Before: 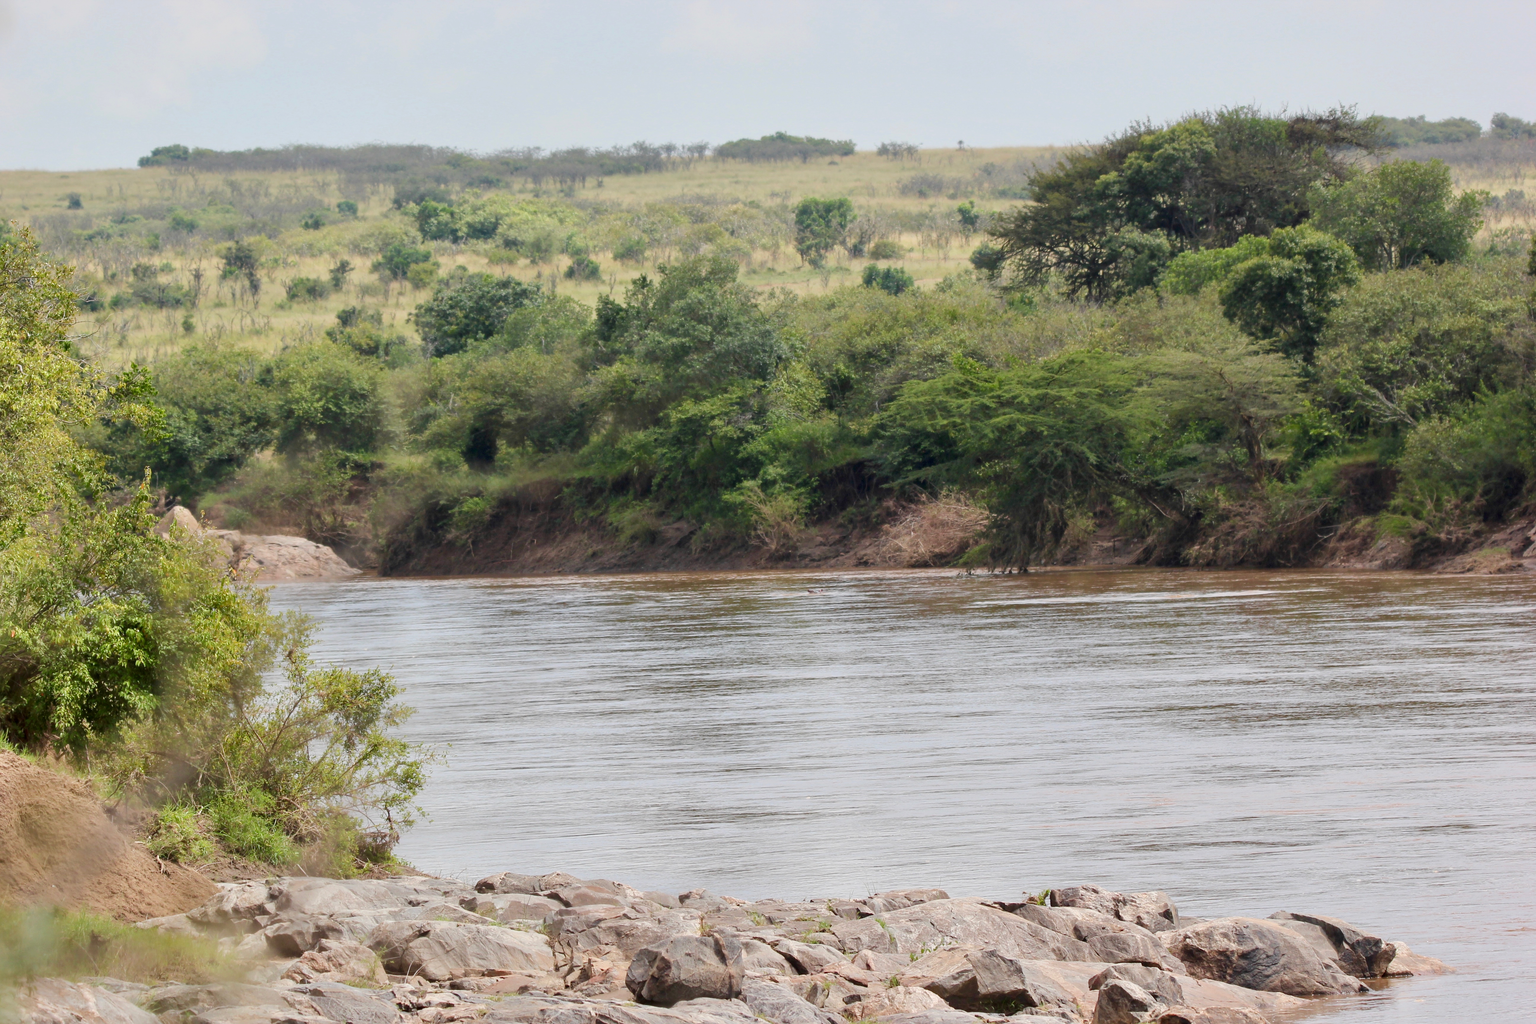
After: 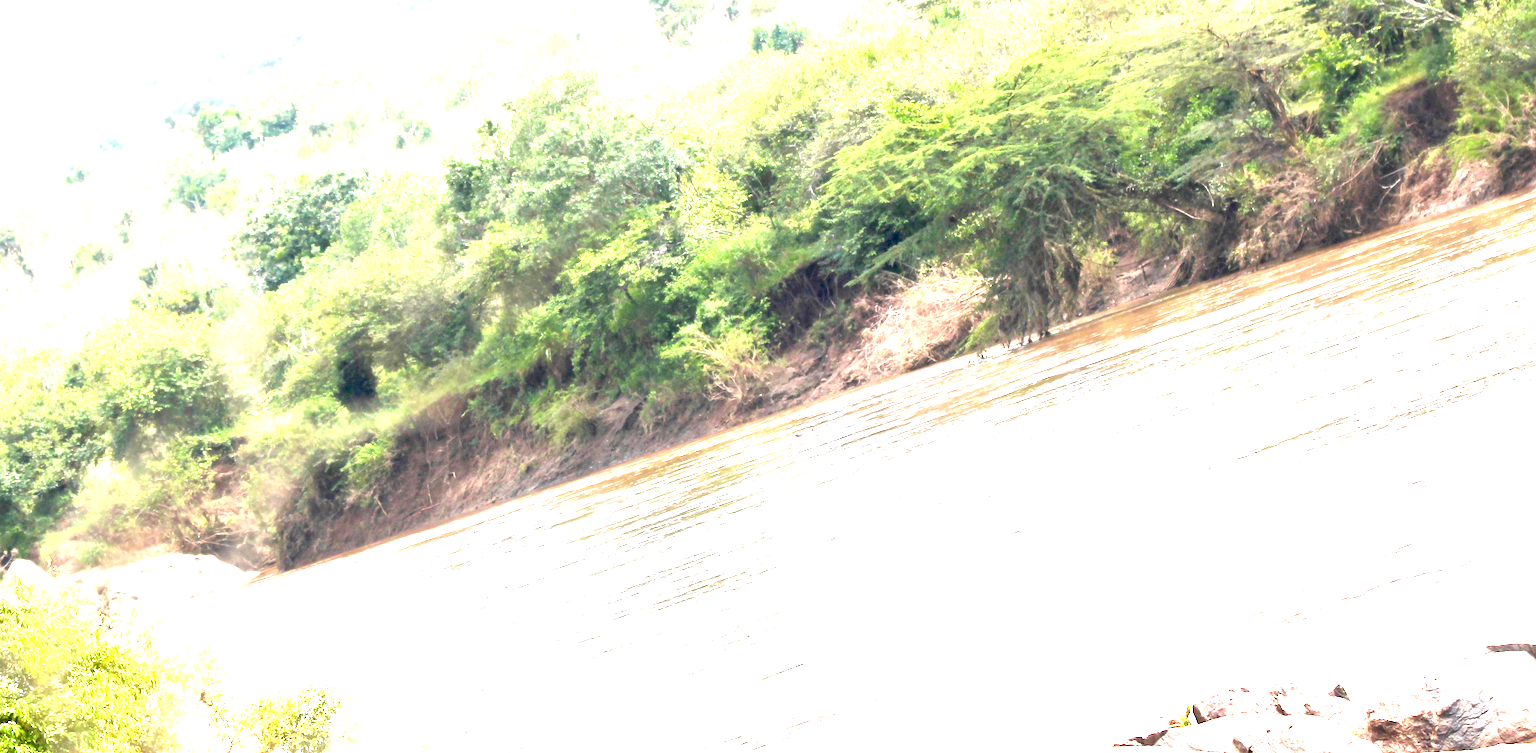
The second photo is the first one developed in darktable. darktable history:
crop and rotate: angle 1.96°, left 5.673%, top 5.673%
exposure: black level correction 0.001, exposure 2.607 EV, compensate exposure bias true, compensate highlight preservation false
rotate and perspective: rotation -14.8°, crop left 0.1, crop right 0.903, crop top 0.25, crop bottom 0.748
